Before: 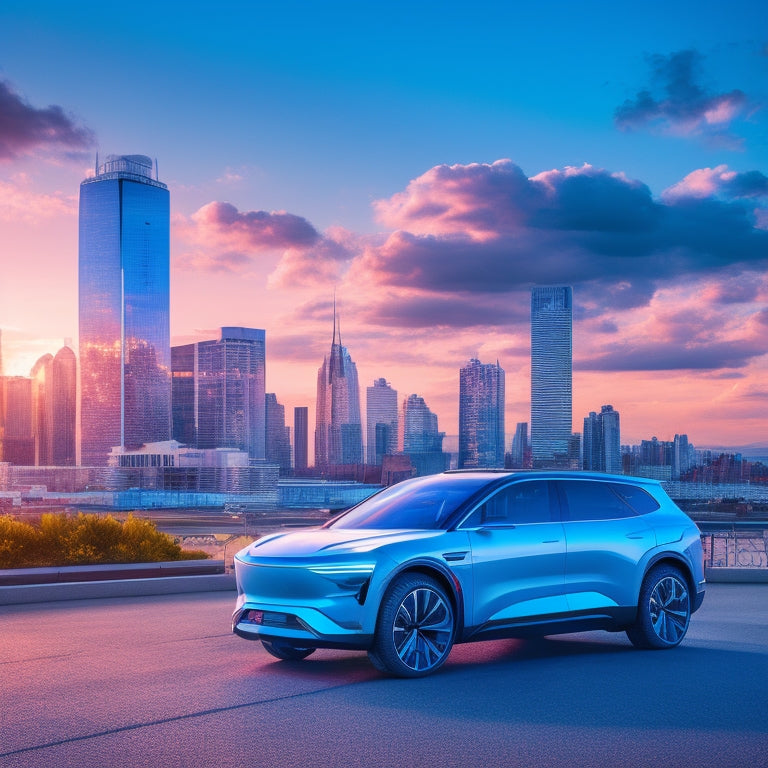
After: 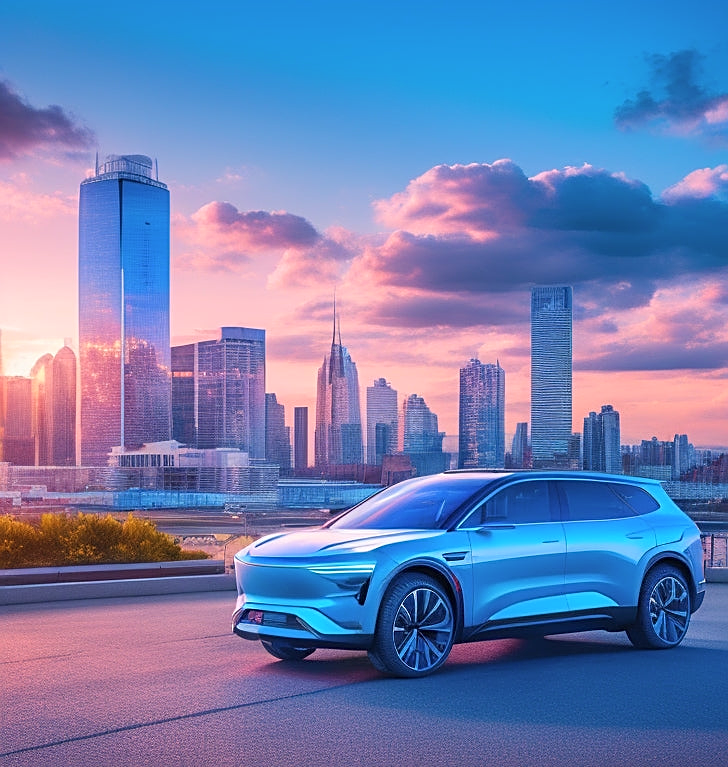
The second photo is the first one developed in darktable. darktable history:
crop and rotate: right 5.167%
contrast brightness saturation: contrast 0.05, brightness 0.06, saturation 0.01
sharpen: on, module defaults
exposure: compensate exposure bias true, compensate highlight preservation false
